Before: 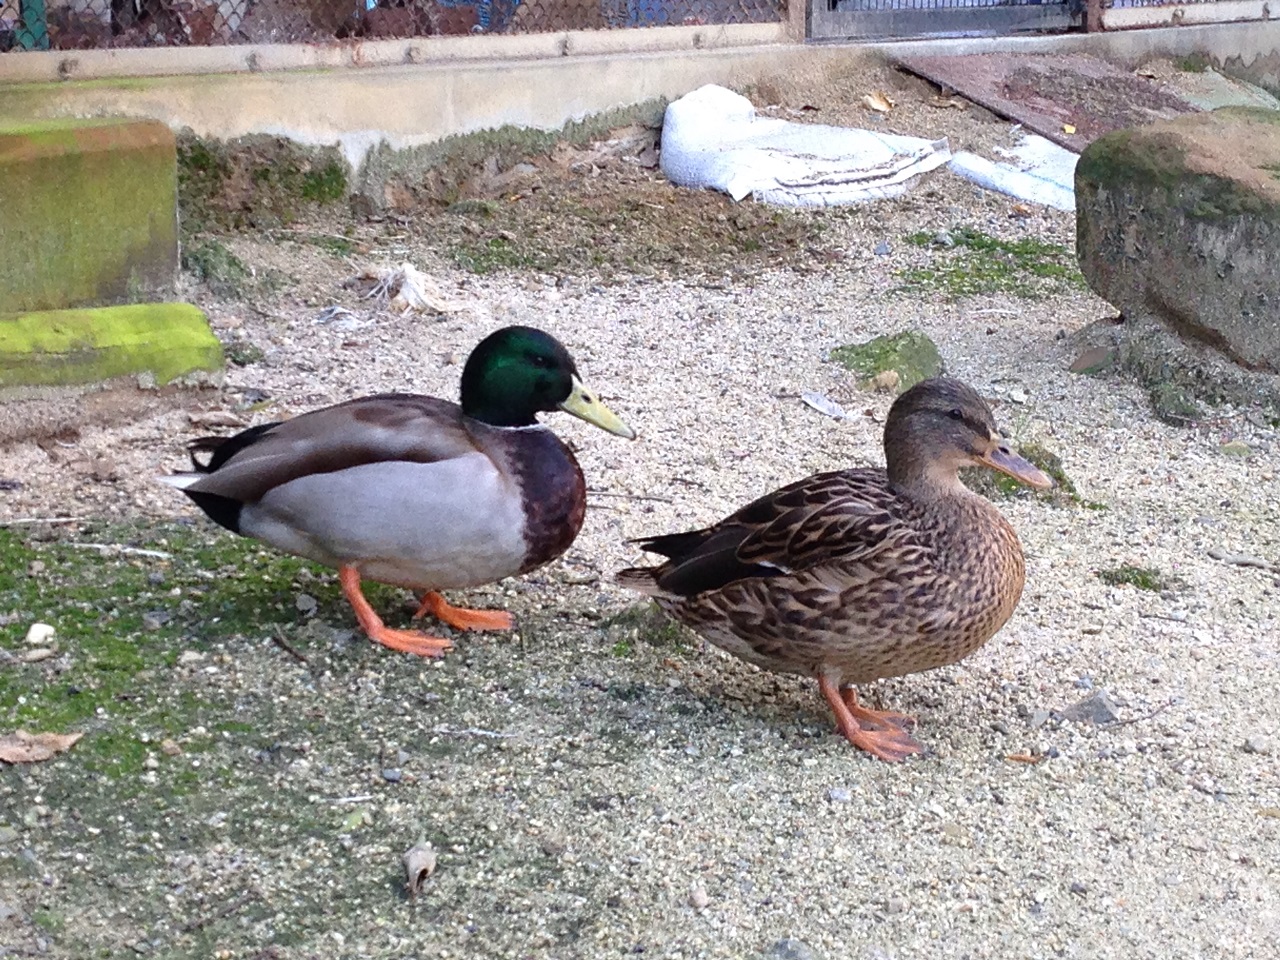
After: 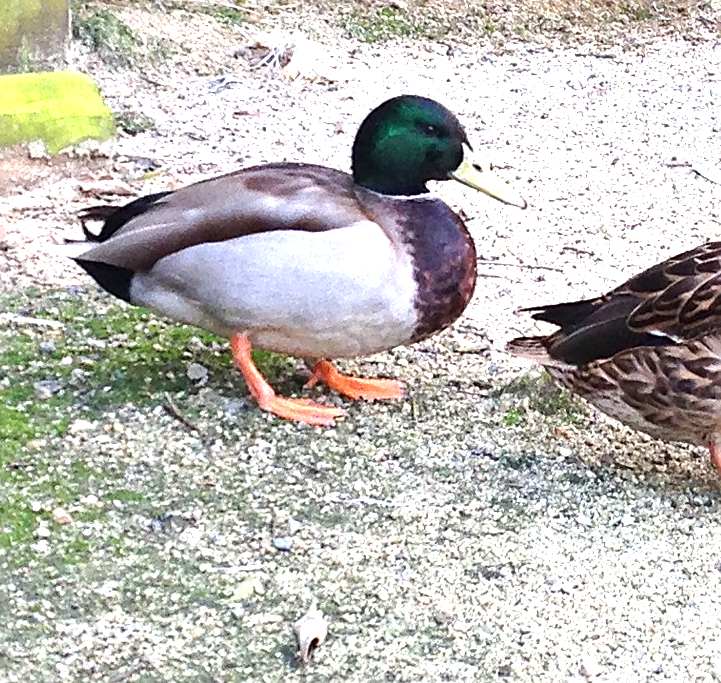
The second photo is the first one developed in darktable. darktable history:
sharpen: on, module defaults
exposure: black level correction 0, exposure 1.197 EV, compensate highlight preservation false
crop: left 8.587%, top 24.166%, right 35.064%, bottom 4.683%
